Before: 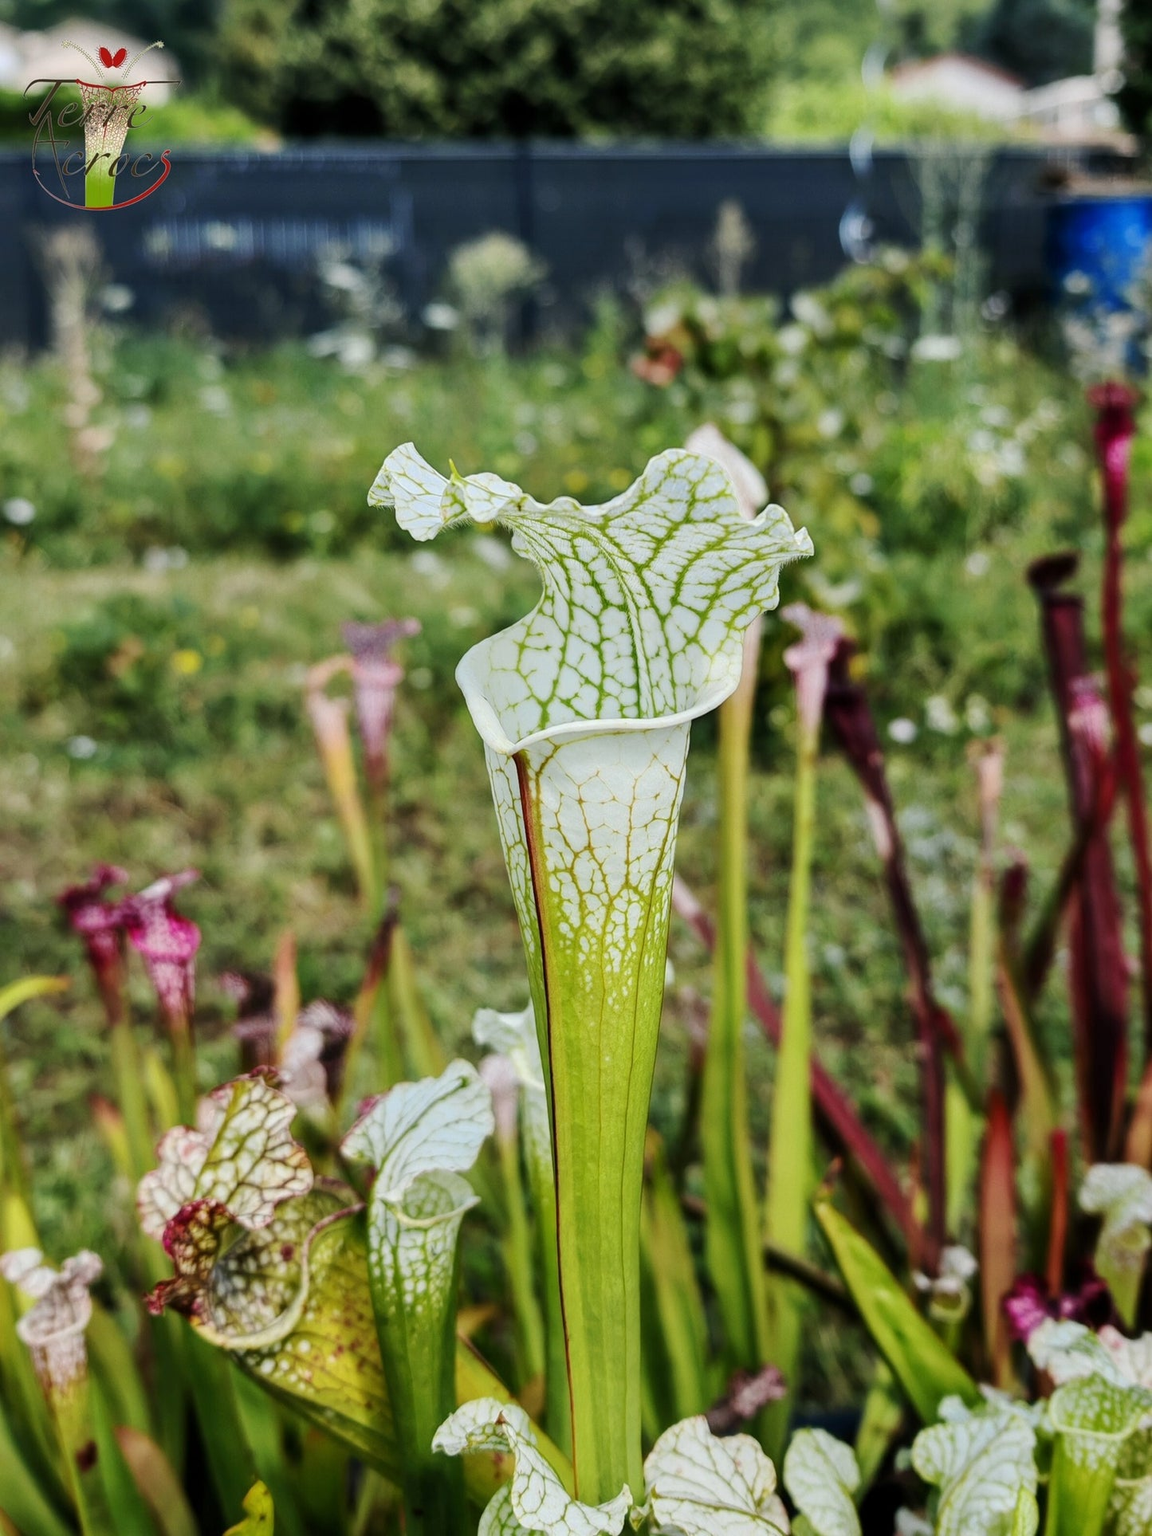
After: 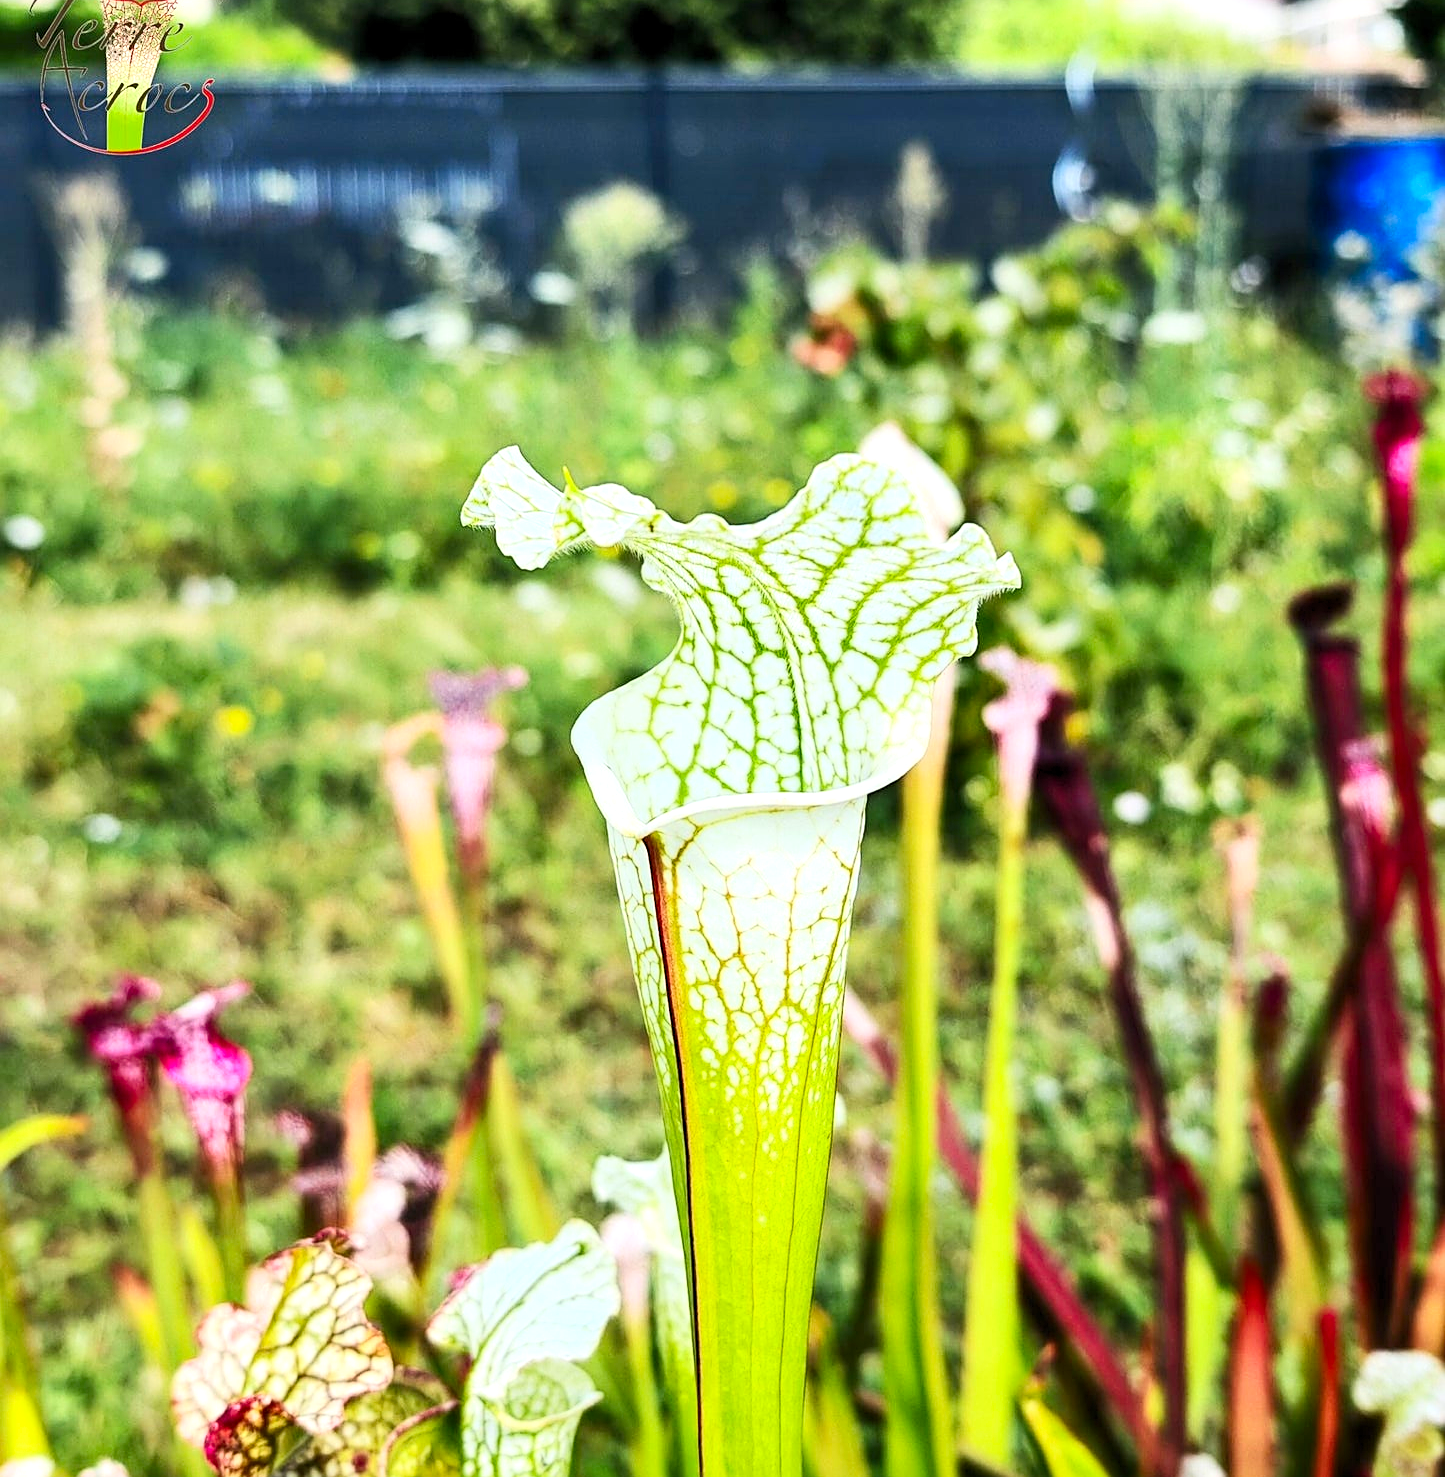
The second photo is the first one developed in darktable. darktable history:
sharpen: on, module defaults
crop: top 5.667%, bottom 17.637%
levels: levels [0.018, 0.493, 1]
contrast brightness saturation: contrast 0.23, brightness 0.1, saturation 0.29
exposure: black level correction 0, exposure 0.7 EV, compensate exposure bias true, compensate highlight preservation false
